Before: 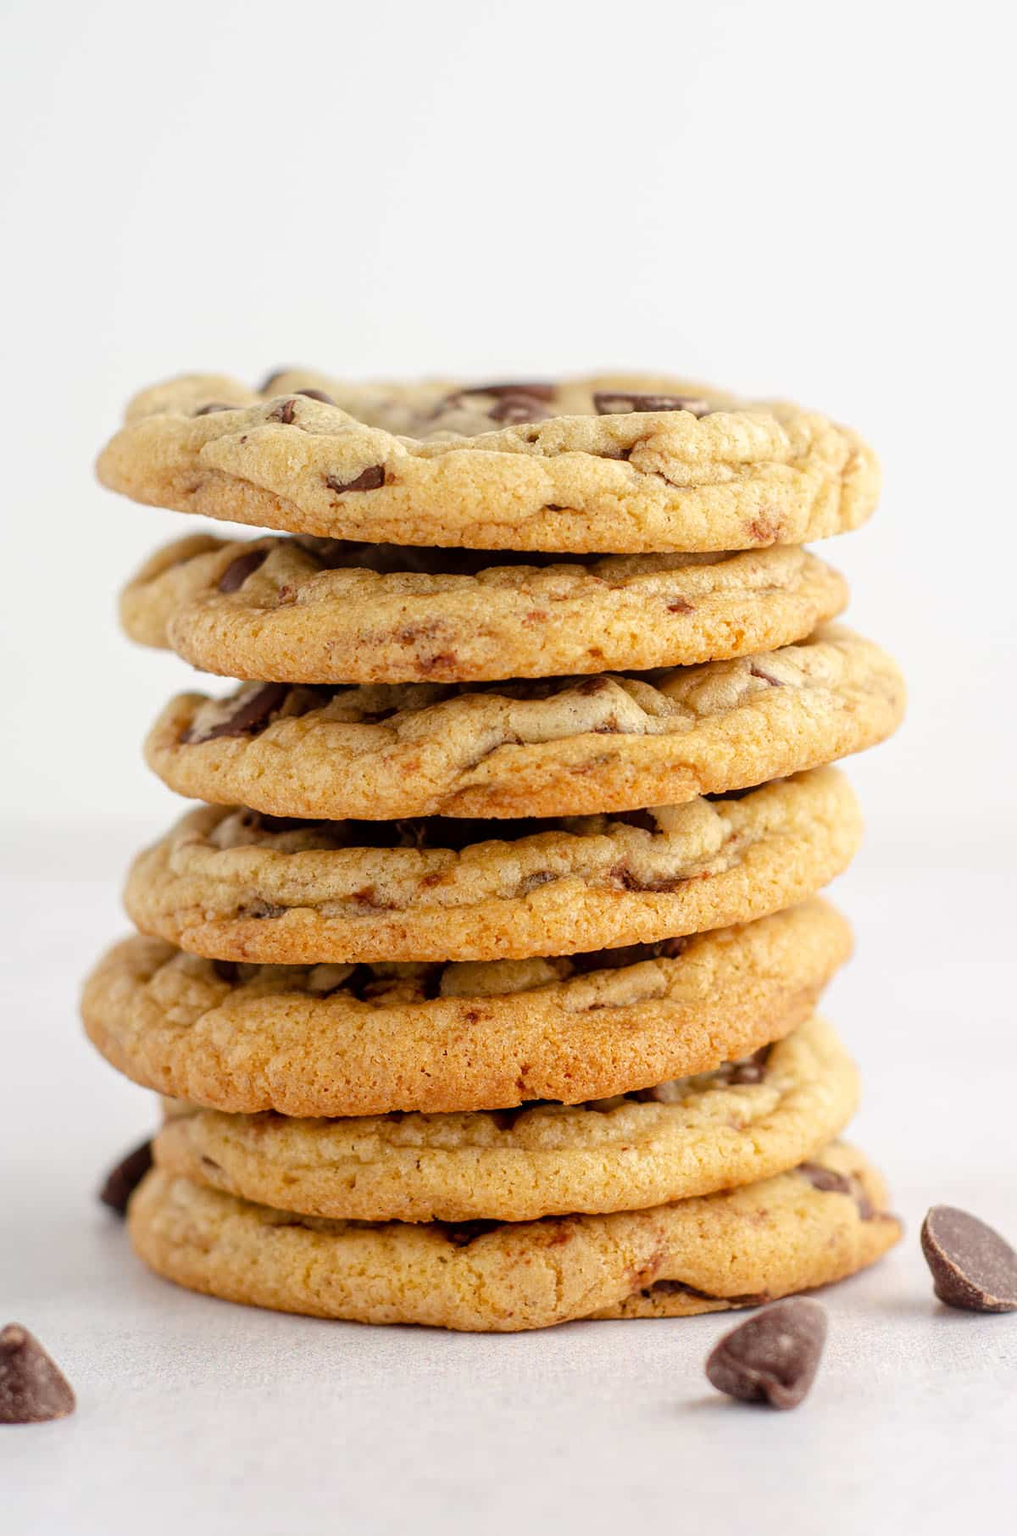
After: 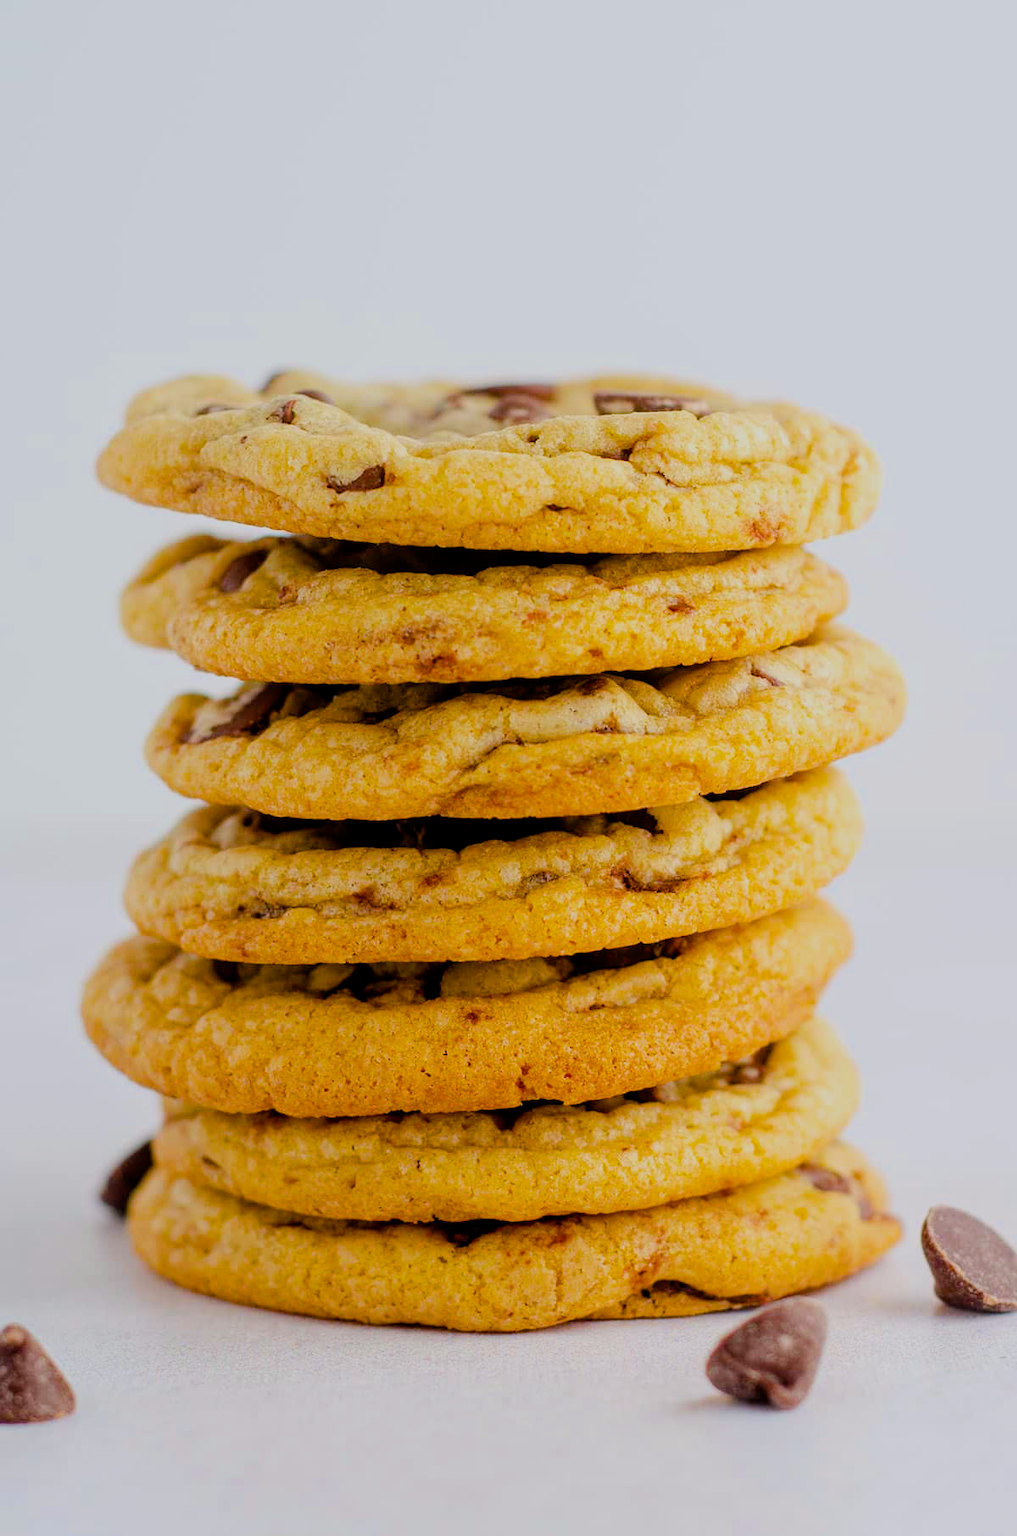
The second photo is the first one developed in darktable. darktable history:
filmic rgb: black relative exposure -7.65 EV, white relative exposure 4.56 EV, hardness 3.61
white balance: red 0.98, blue 1.034
color balance rgb: linear chroma grading › global chroma 15%, perceptual saturation grading › global saturation 30%
